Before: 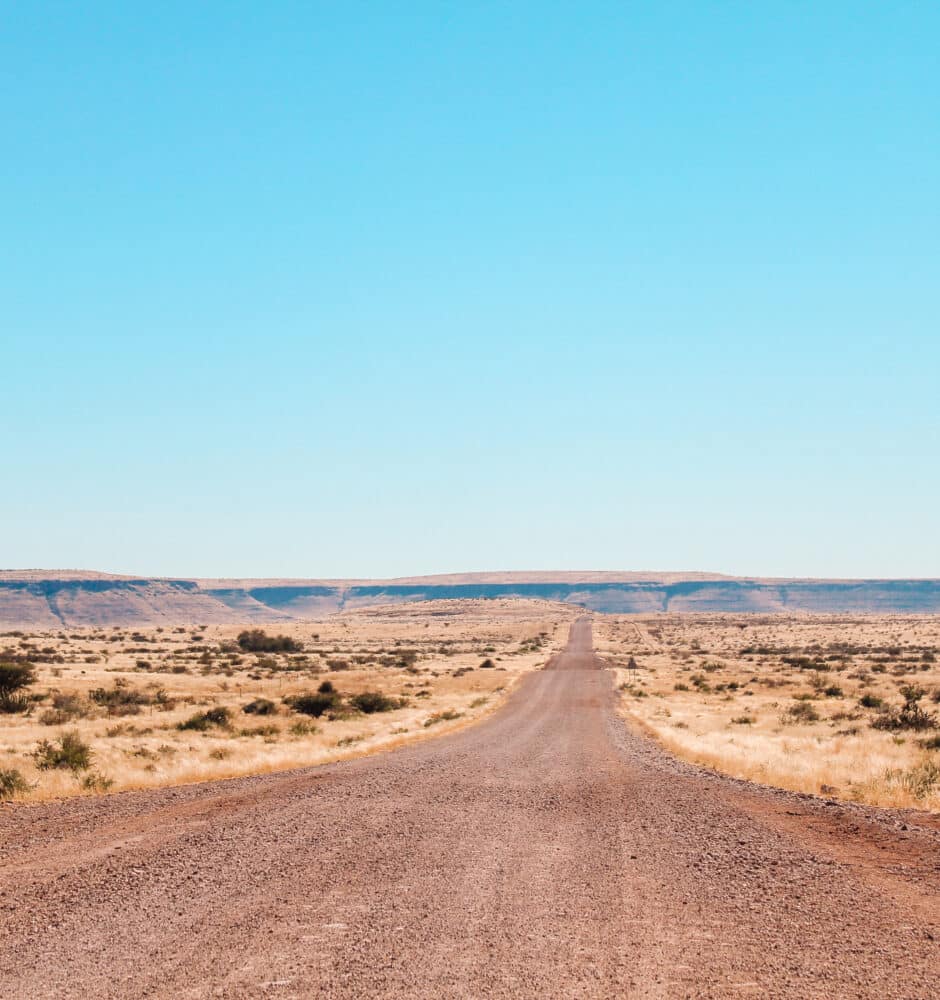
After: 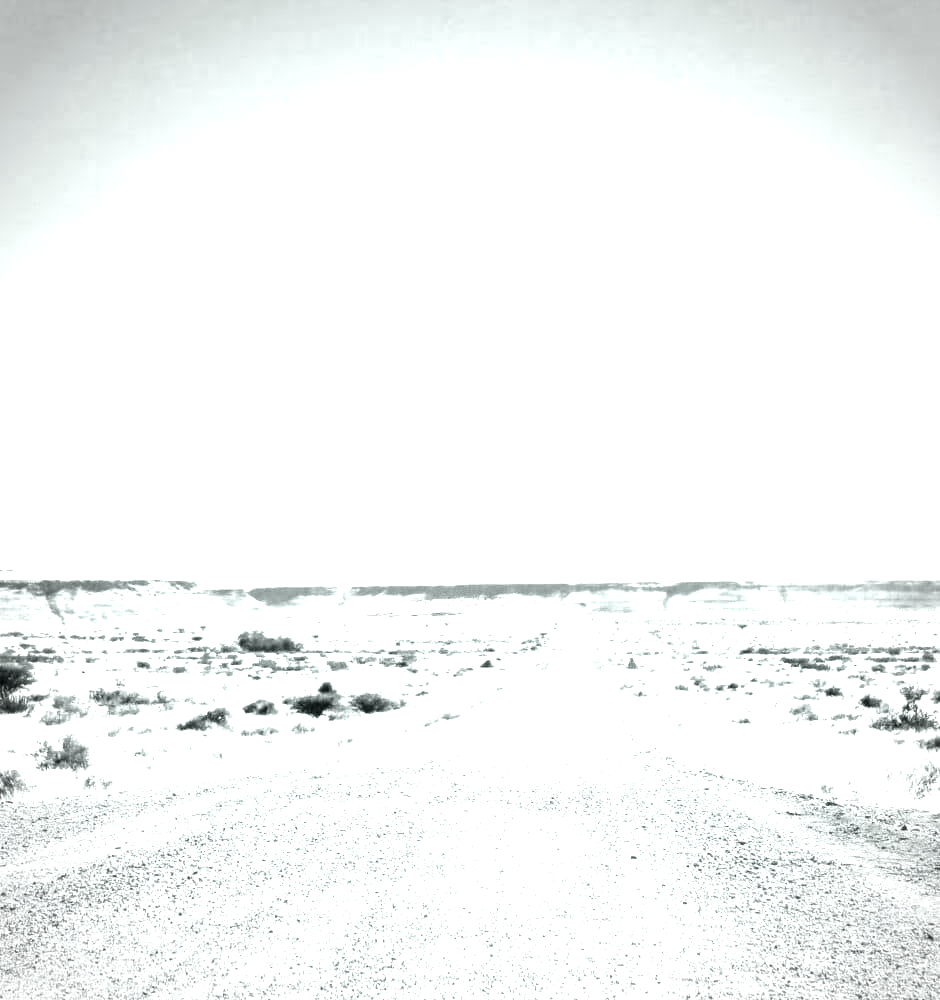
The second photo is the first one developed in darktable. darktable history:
white balance: red 8, blue 8
colorize: hue 90°, saturation 19%, lightness 1.59%, version 1
vignetting: automatic ratio true
